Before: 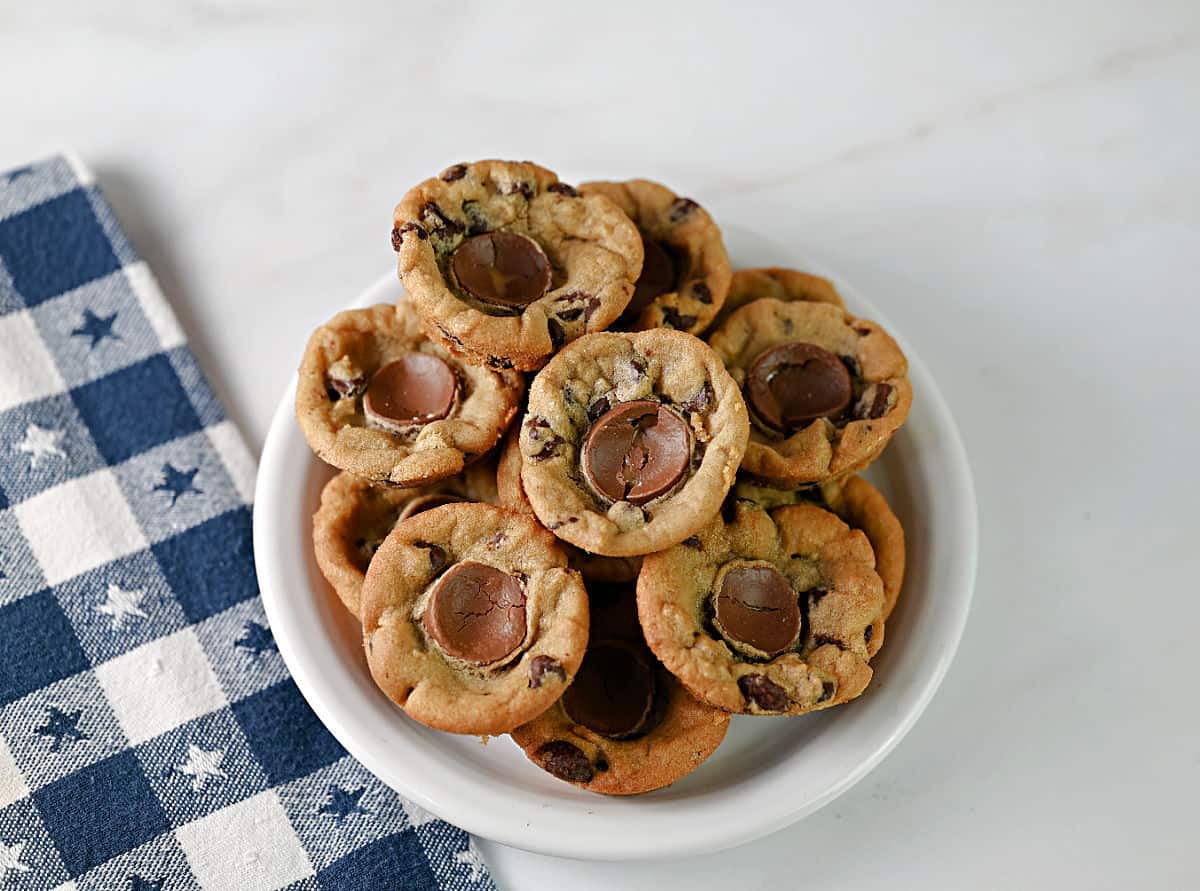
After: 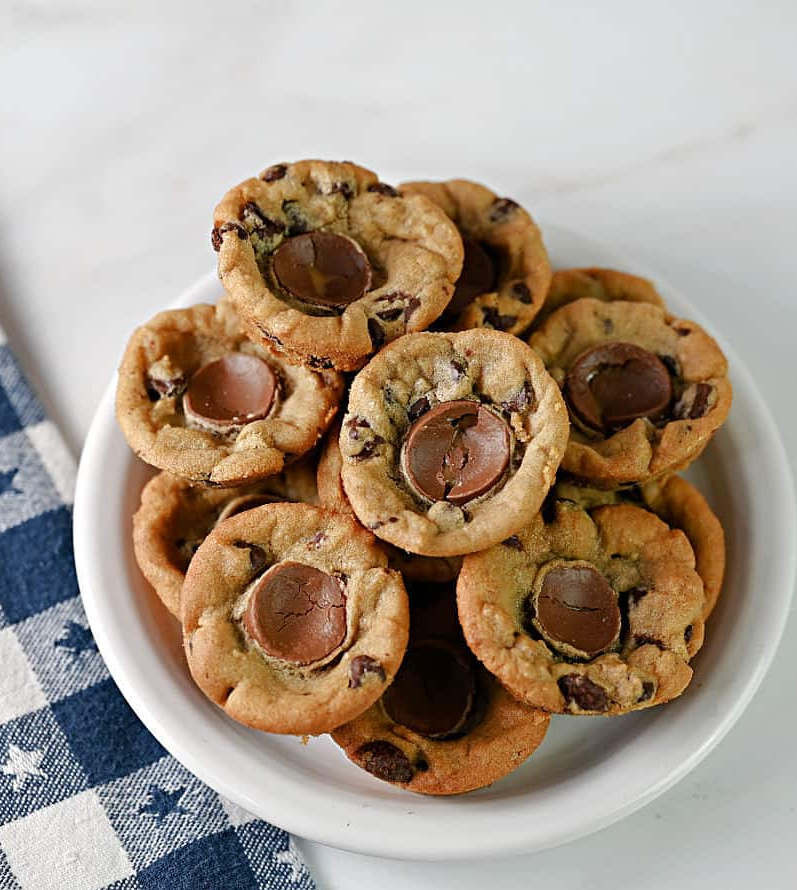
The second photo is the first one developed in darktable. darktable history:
crop and rotate: left 15.002%, right 18.524%
